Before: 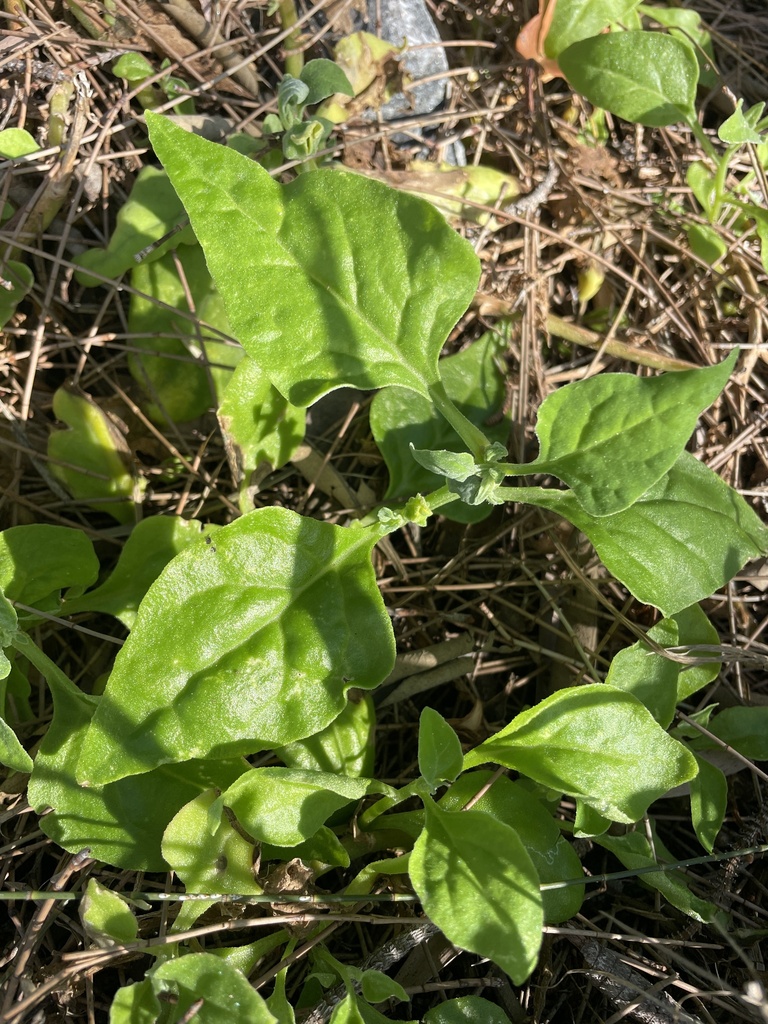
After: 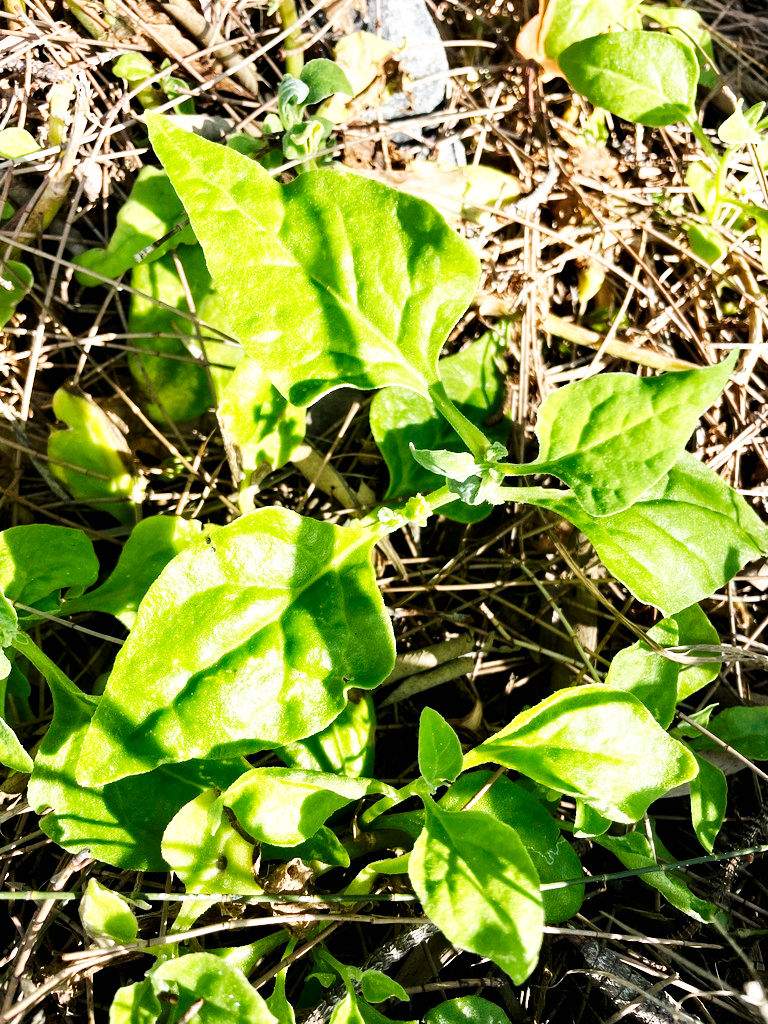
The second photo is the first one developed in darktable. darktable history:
base curve: curves: ch0 [(0, 0) (0.007, 0.004) (0.027, 0.03) (0.046, 0.07) (0.207, 0.54) (0.442, 0.872) (0.673, 0.972) (1, 1)], preserve colors none
contrast equalizer: y [[0.586, 0.584, 0.576, 0.565, 0.552, 0.539], [0.5 ×6], [0.97, 0.959, 0.919, 0.859, 0.789, 0.717], [0 ×6], [0 ×6]]
